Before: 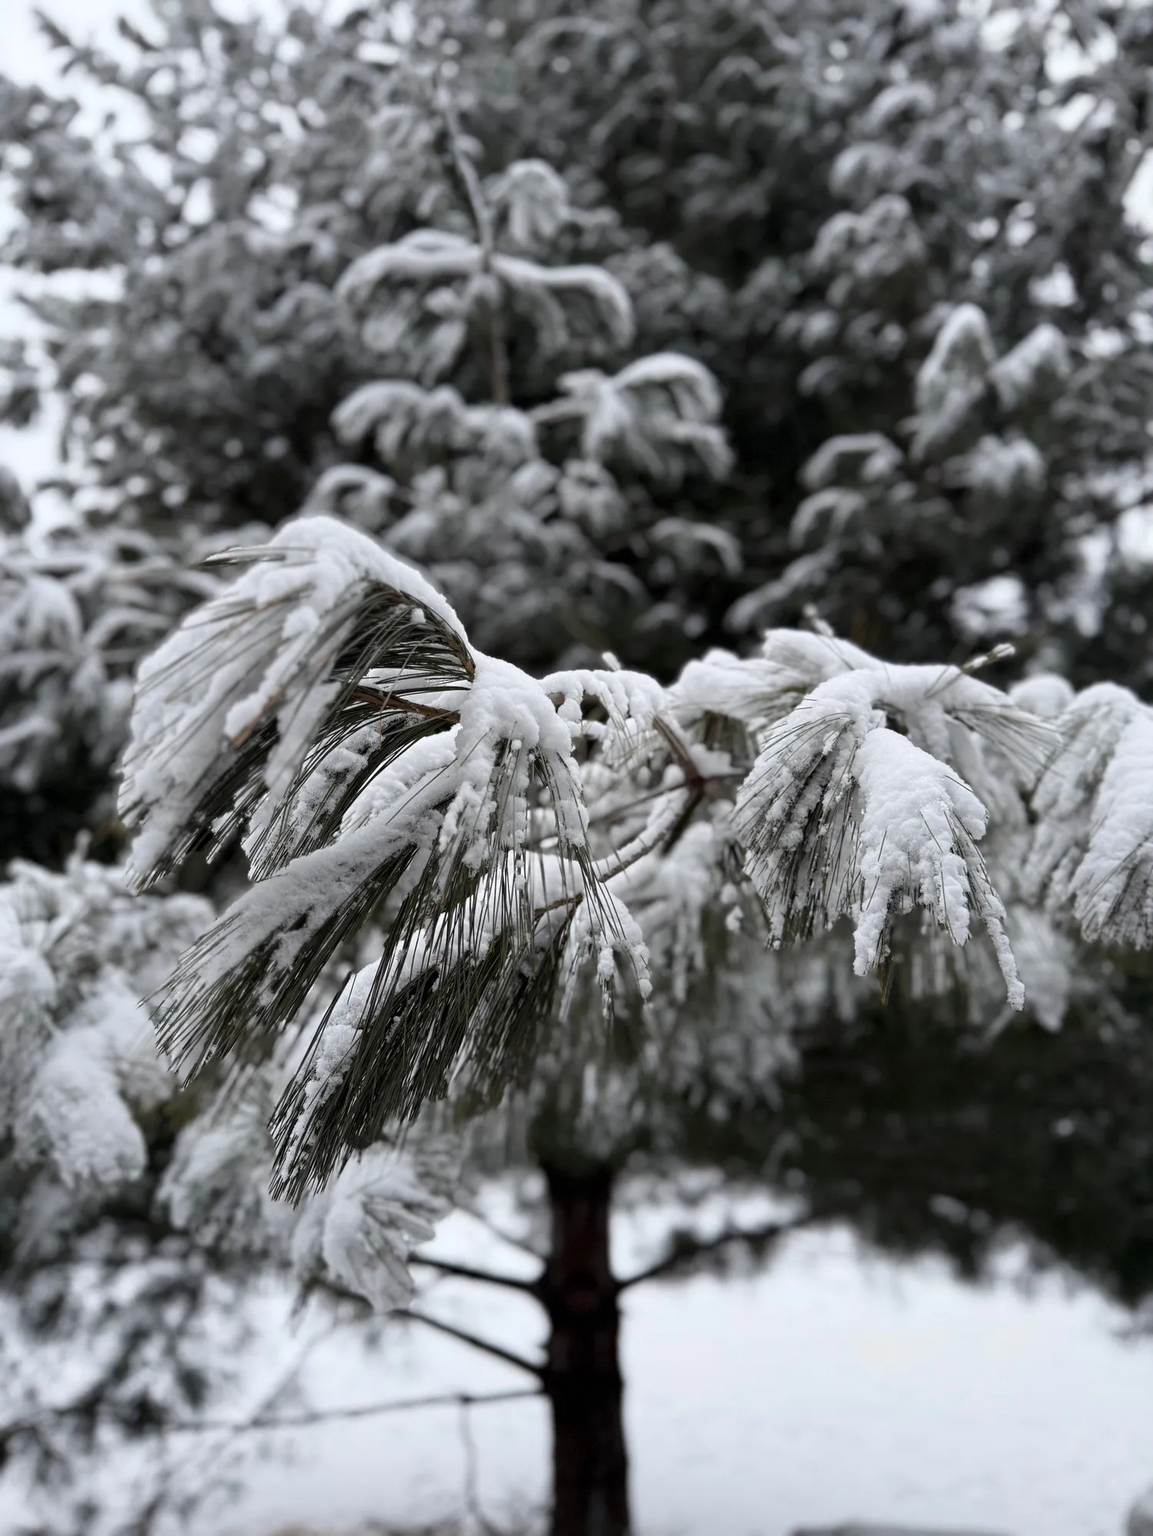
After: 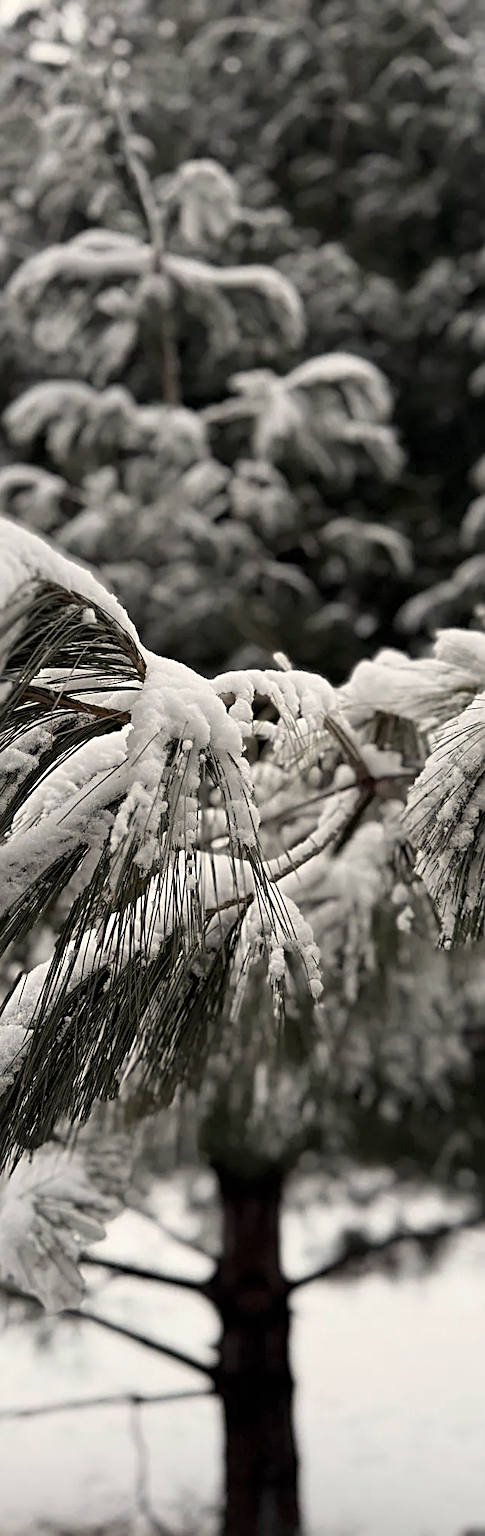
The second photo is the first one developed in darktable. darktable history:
crop: left 28.583%, right 29.231%
white balance: red 1.045, blue 0.932
sharpen: radius 2.531, amount 0.628
